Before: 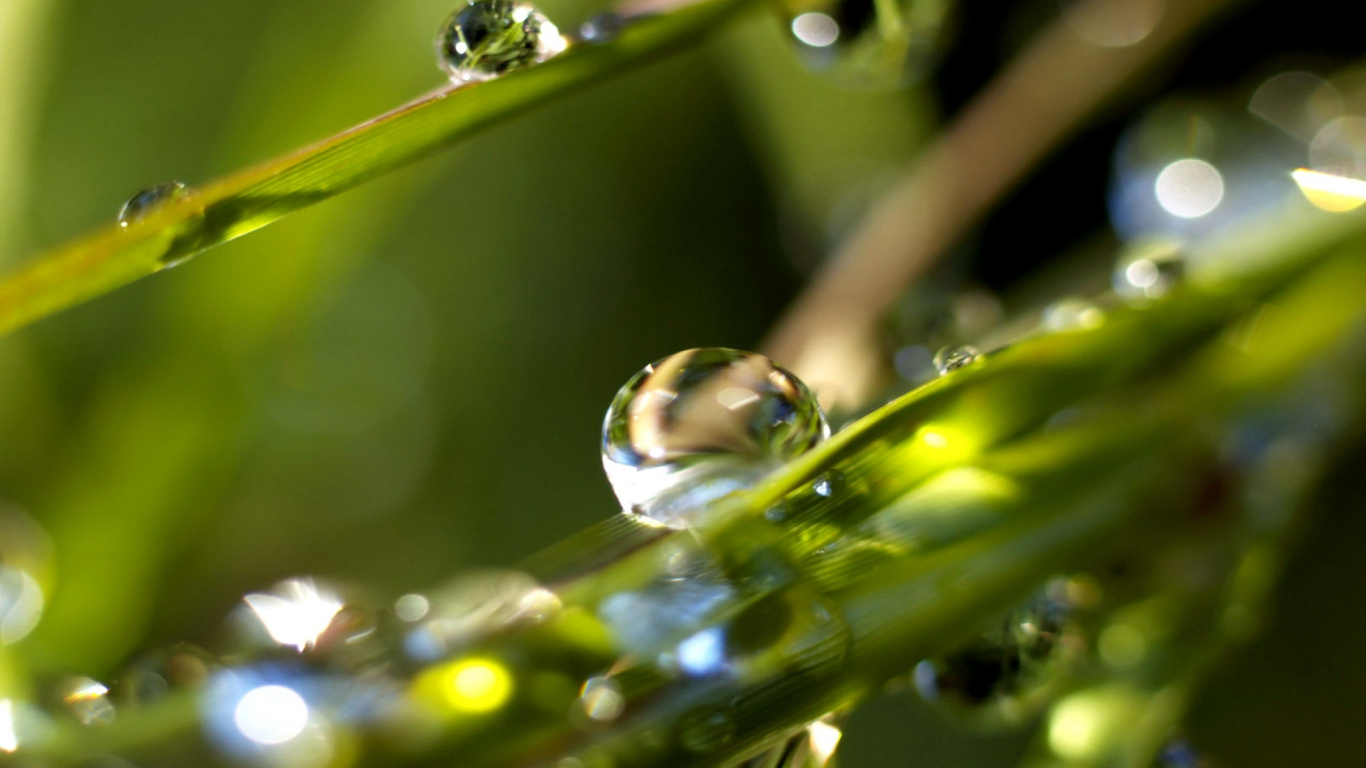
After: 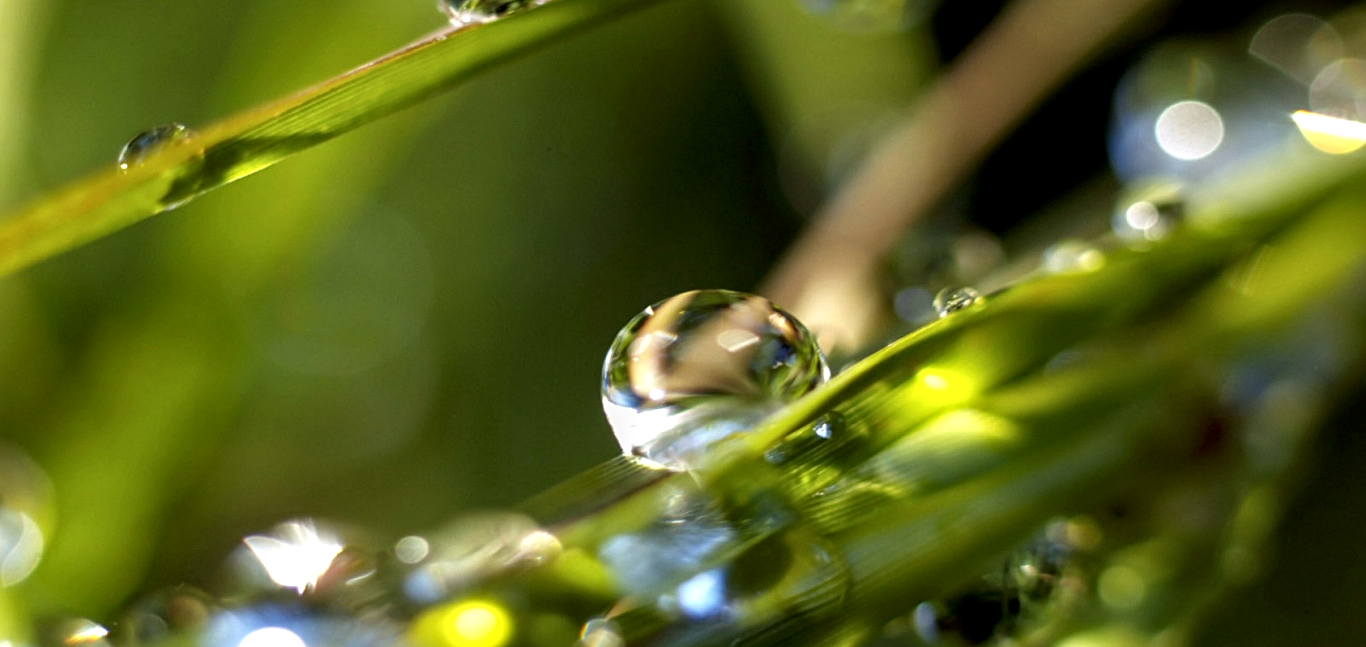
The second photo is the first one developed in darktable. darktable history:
sharpen: radius 2.191, amount 0.387, threshold 0.168
local contrast: on, module defaults
crop: top 7.585%, bottom 8.075%
